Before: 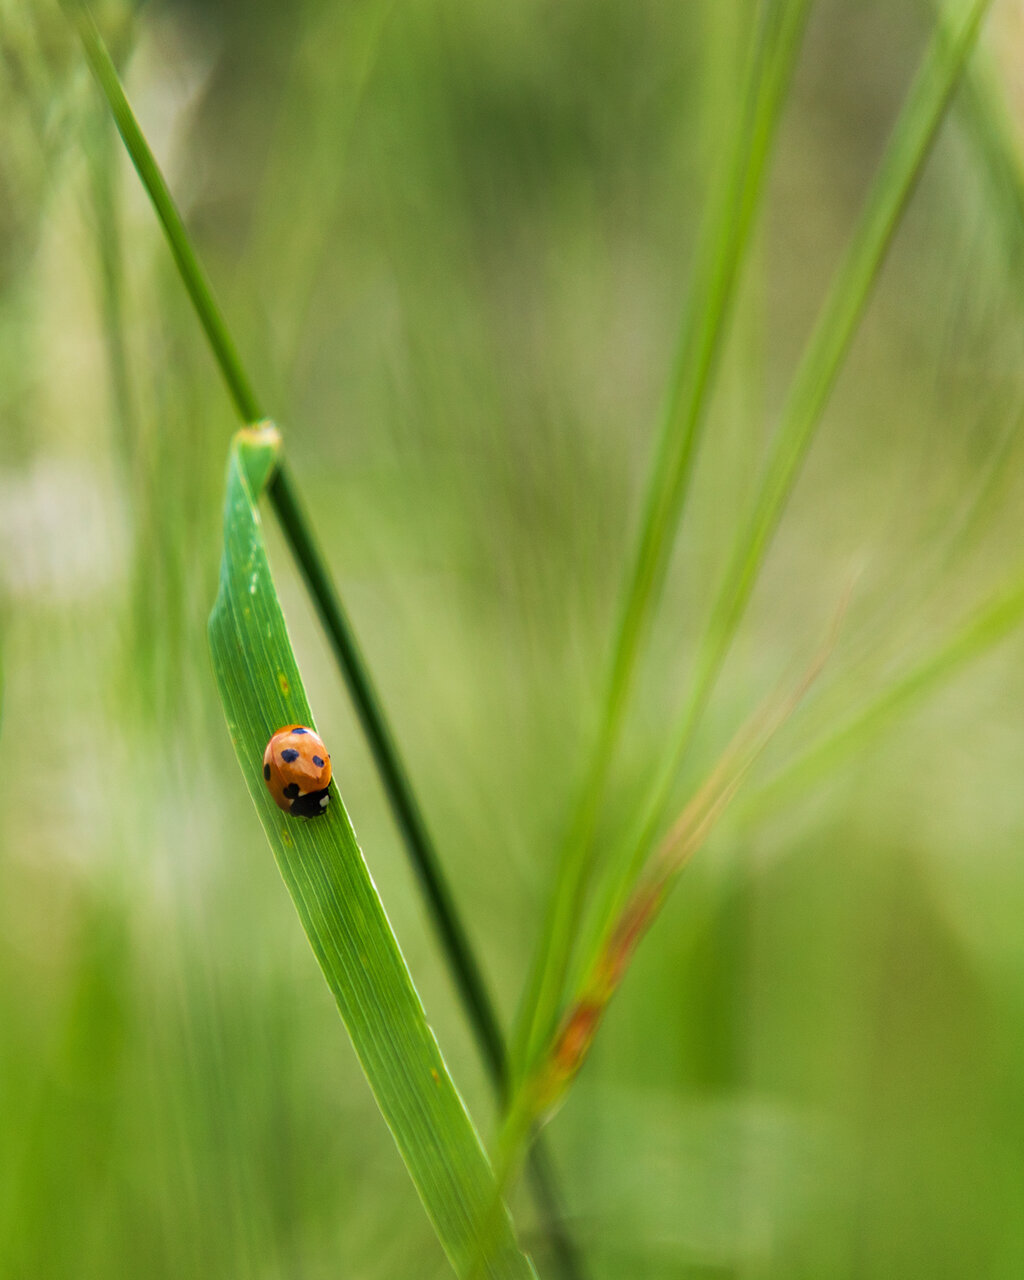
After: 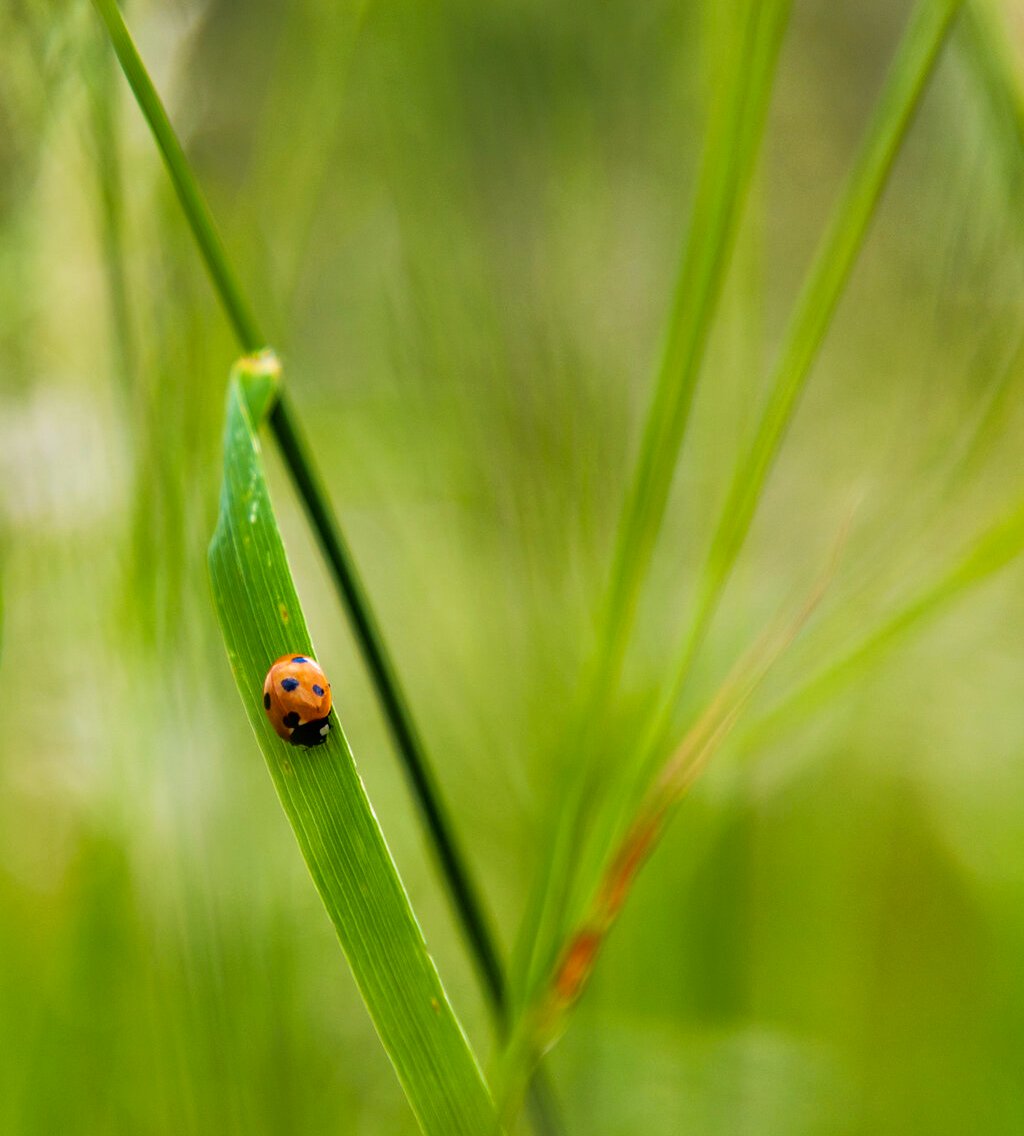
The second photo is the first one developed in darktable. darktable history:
crop and rotate: top 5.609%, bottom 5.609%
color contrast: green-magenta contrast 0.85, blue-yellow contrast 1.25, unbound 0
tone curve: curves: ch0 [(0, 0) (0.126, 0.061) (0.362, 0.382) (0.498, 0.498) (0.706, 0.712) (1, 1)]; ch1 [(0, 0) (0.5, 0.497) (0.55, 0.578) (1, 1)]; ch2 [(0, 0) (0.44, 0.424) (0.489, 0.486) (0.537, 0.538) (1, 1)], color space Lab, independent channels, preserve colors none
